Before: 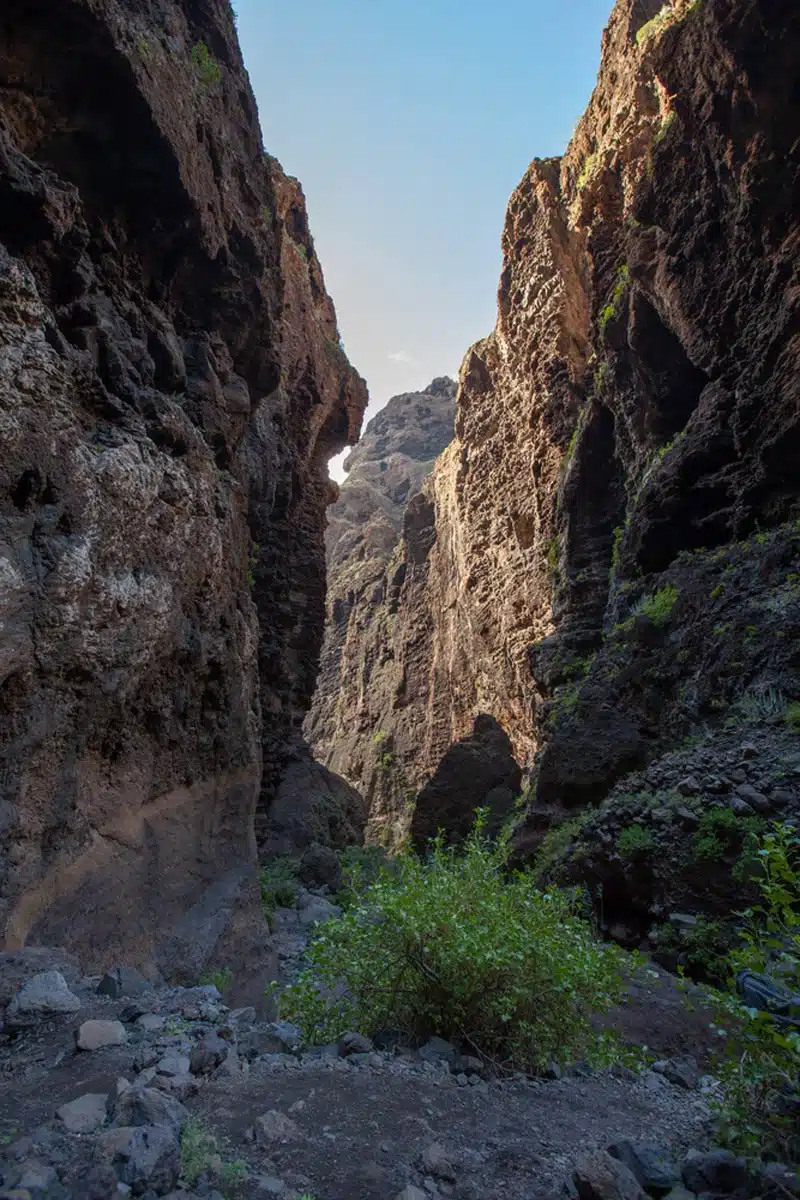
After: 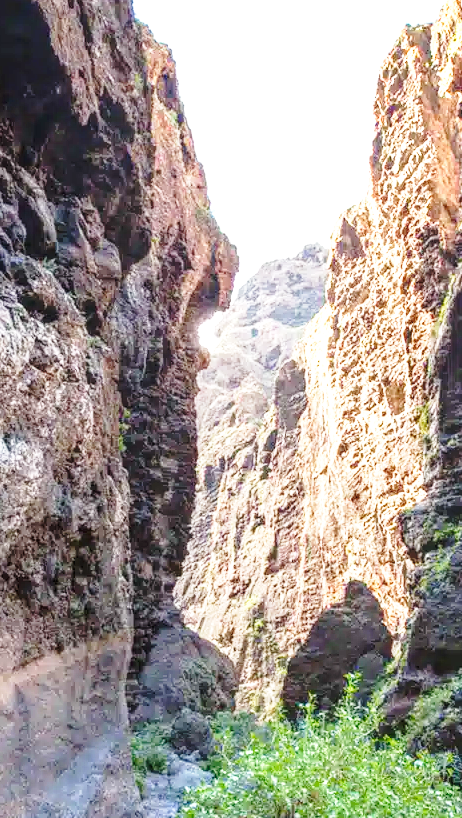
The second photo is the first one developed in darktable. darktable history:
local contrast: detail 110%
crop: left 16.202%, top 11.208%, right 26.045%, bottom 20.557%
base curve: curves: ch0 [(0, 0) (0.028, 0.03) (0.121, 0.232) (0.46, 0.748) (0.859, 0.968) (1, 1)], preserve colors none
exposure: black level correction 0, exposure 1.9 EV, compensate highlight preservation false
